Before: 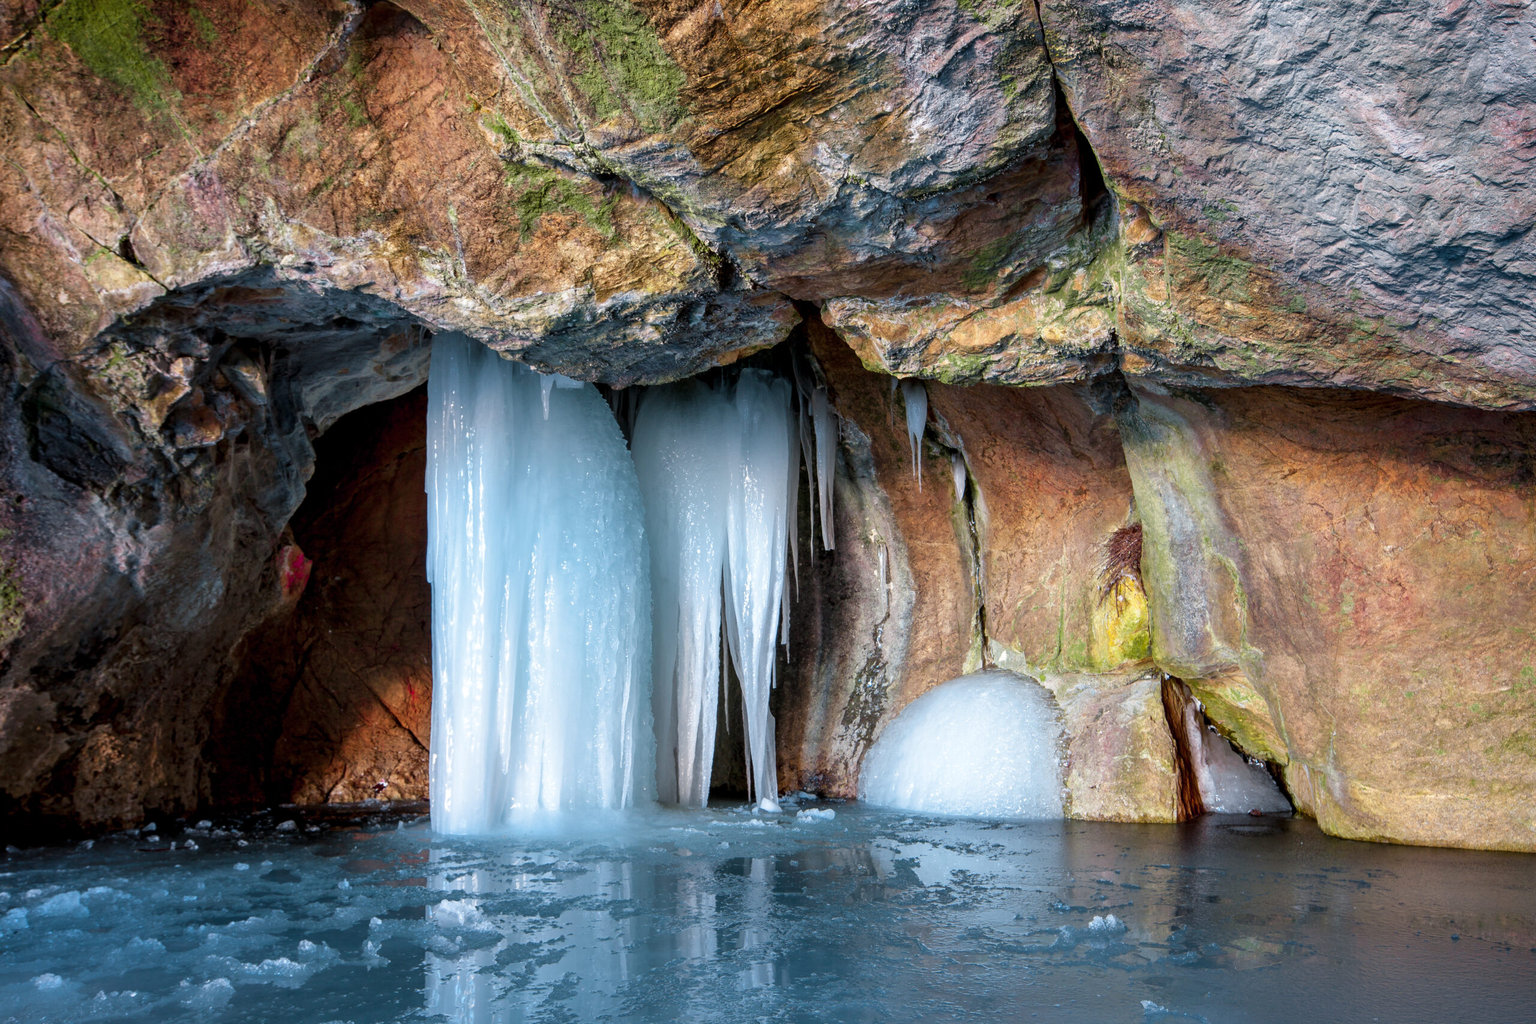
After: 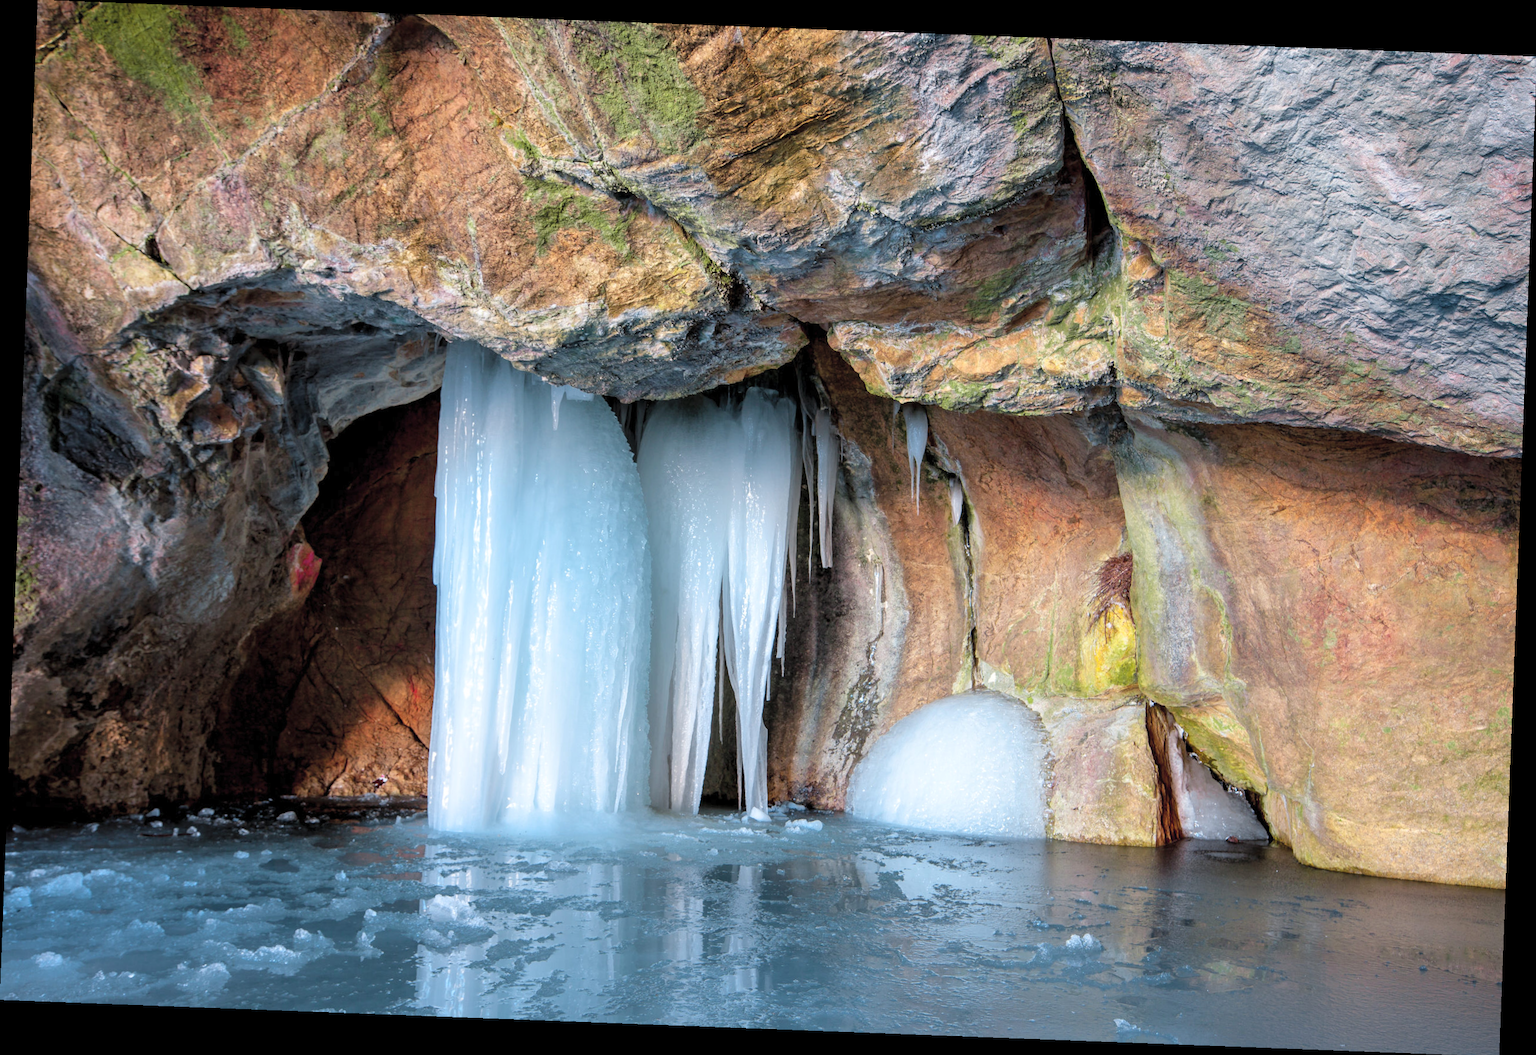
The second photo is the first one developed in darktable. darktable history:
contrast brightness saturation: brightness 0.15
rotate and perspective: rotation 2.17°, automatic cropping off
